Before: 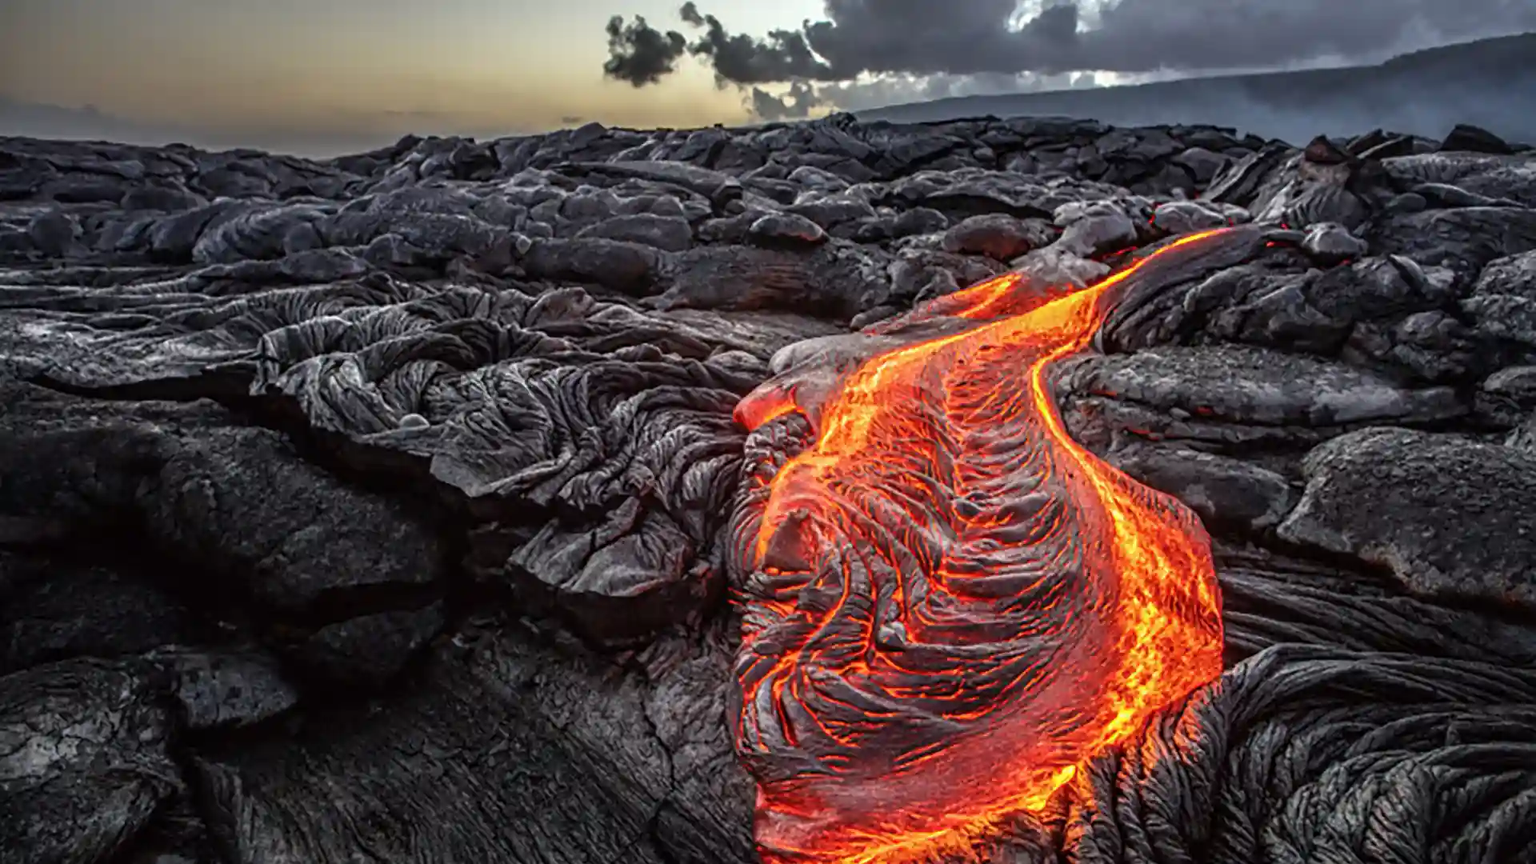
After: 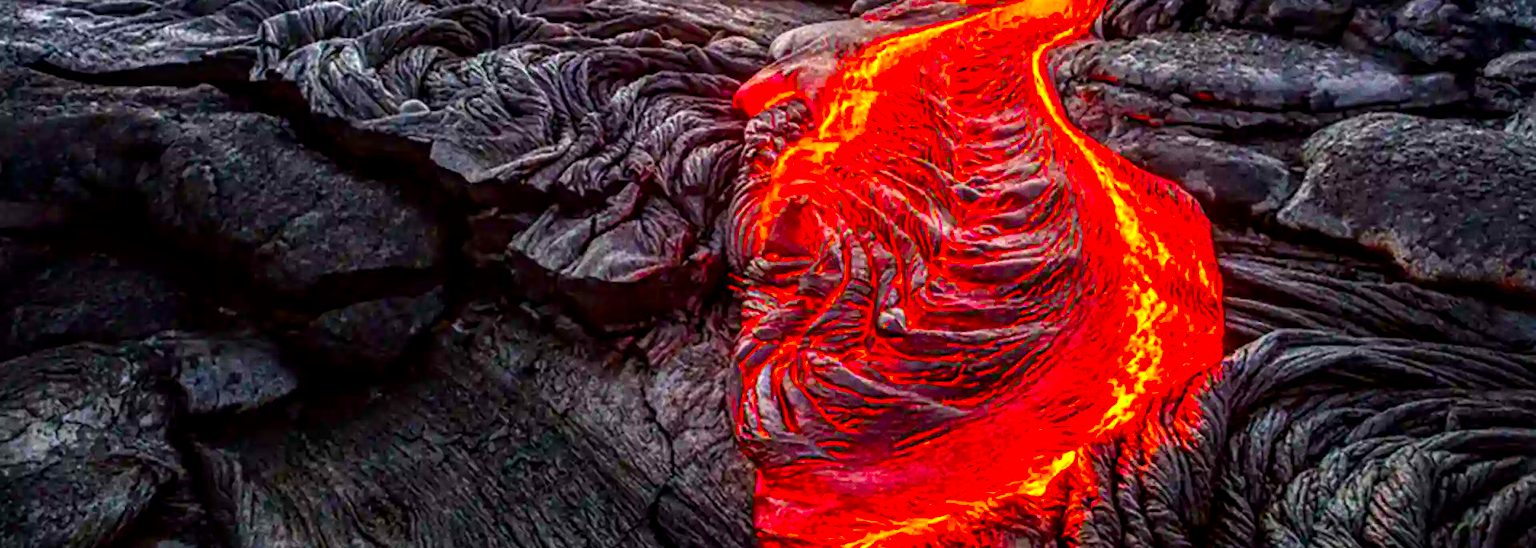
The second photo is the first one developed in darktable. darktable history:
color balance rgb: linear chroma grading › global chroma 15%, perceptual saturation grading › global saturation 30%
local contrast: detail 130%
grain: coarseness 0.09 ISO, strength 16.61%
color correction: saturation 1.8
crop and rotate: top 36.435%
